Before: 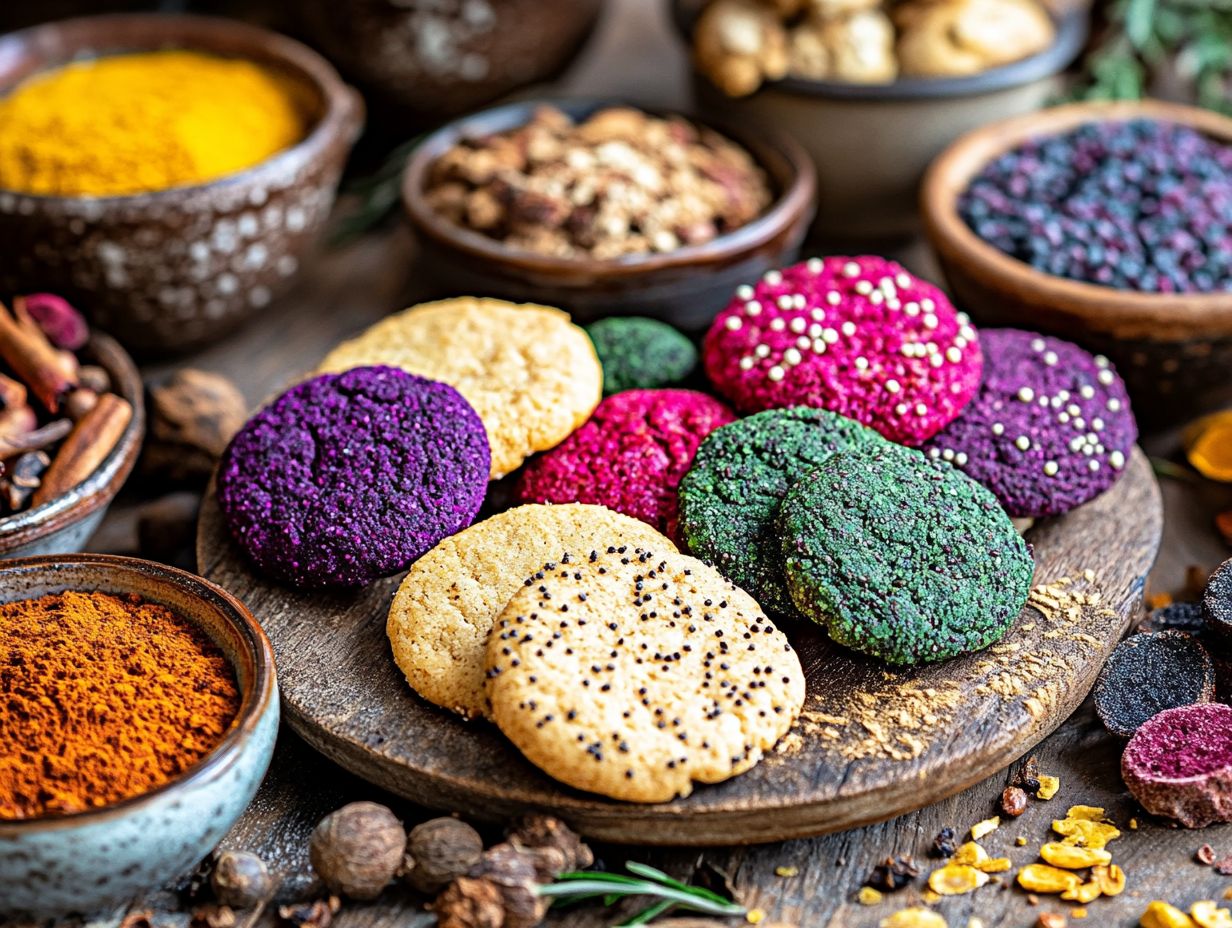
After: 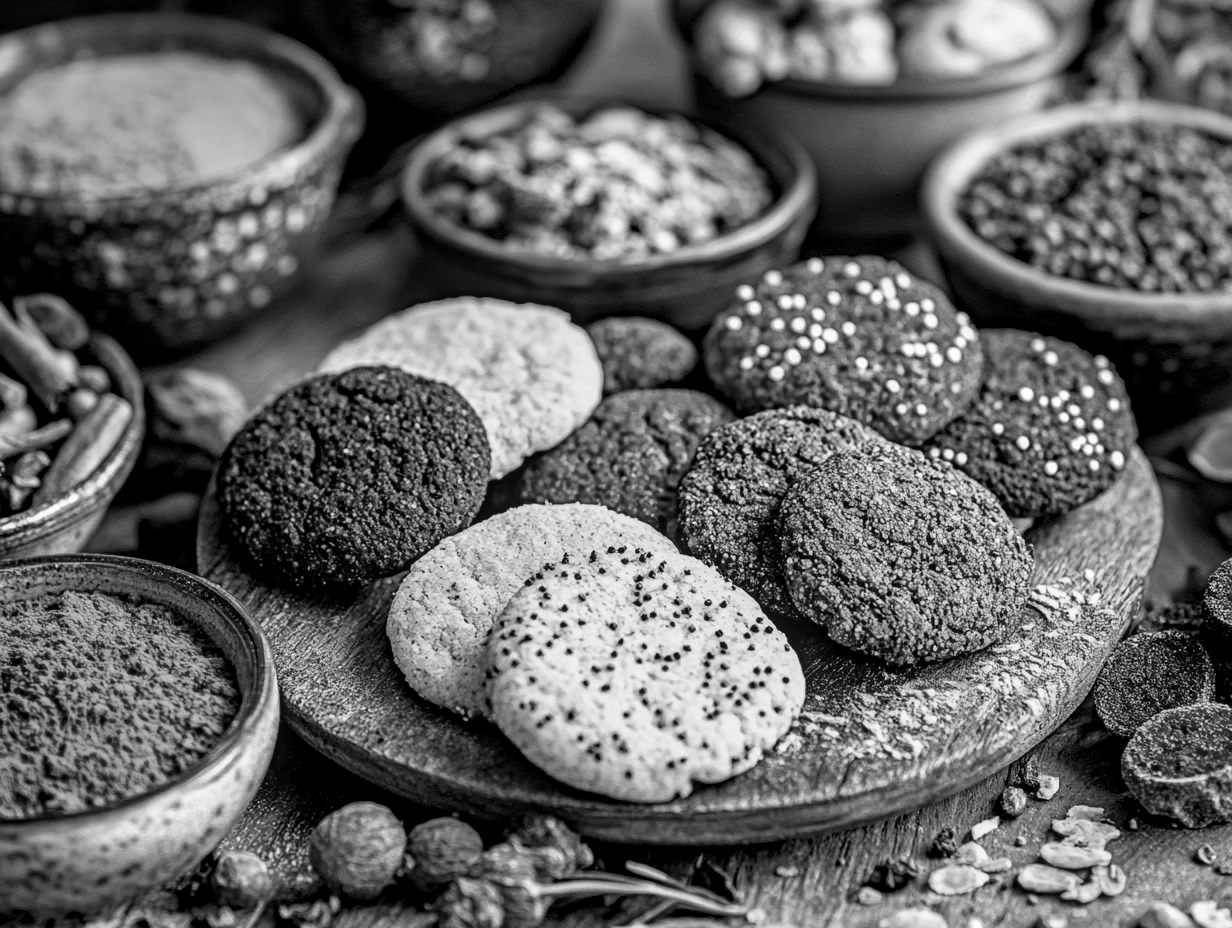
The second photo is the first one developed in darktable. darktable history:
monochrome: a 14.95, b -89.96
tone equalizer: on, module defaults
local contrast: detail 130%
